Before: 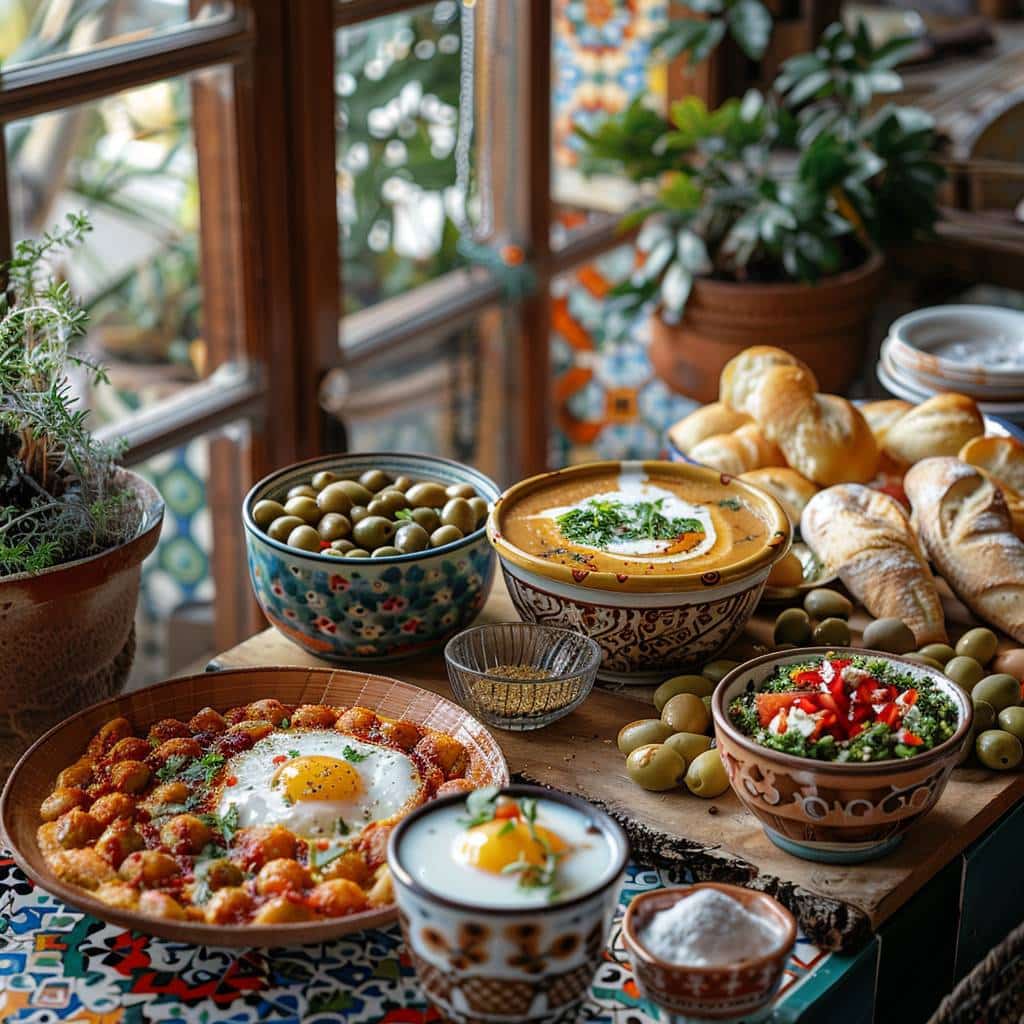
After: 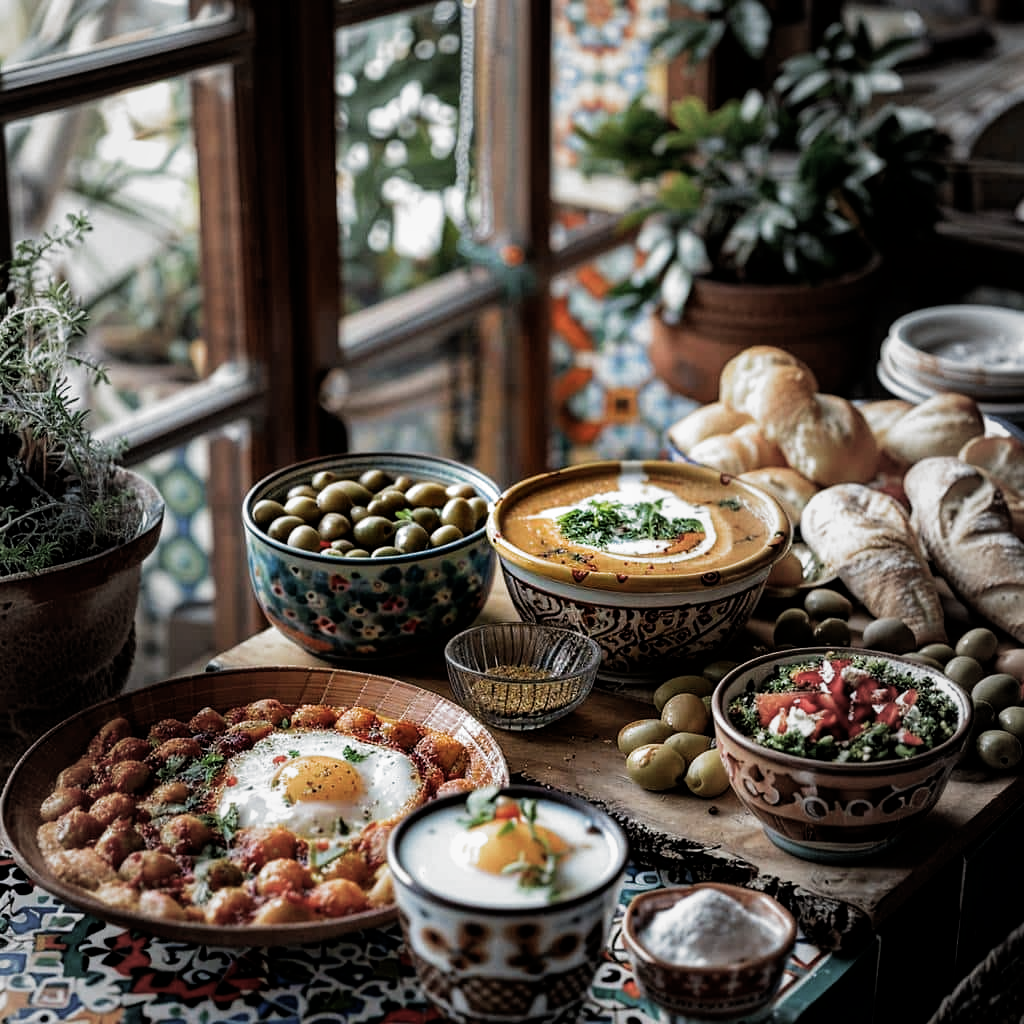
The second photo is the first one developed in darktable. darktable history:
filmic rgb: black relative exposure -8.2 EV, white relative exposure 2.2 EV, threshold 3 EV, hardness 7.11, latitude 75%, contrast 1.325, highlights saturation mix -2%, shadows ↔ highlights balance 30%, preserve chrominance RGB euclidean norm, color science v5 (2021), contrast in shadows safe, contrast in highlights safe, enable highlight reconstruction true
vignetting: fall-off start 18.21%, fall-off radius 137.95%, brightness -0.207, center (-0.078, 0.066), width/height ratio 0.62, shape 0.59
